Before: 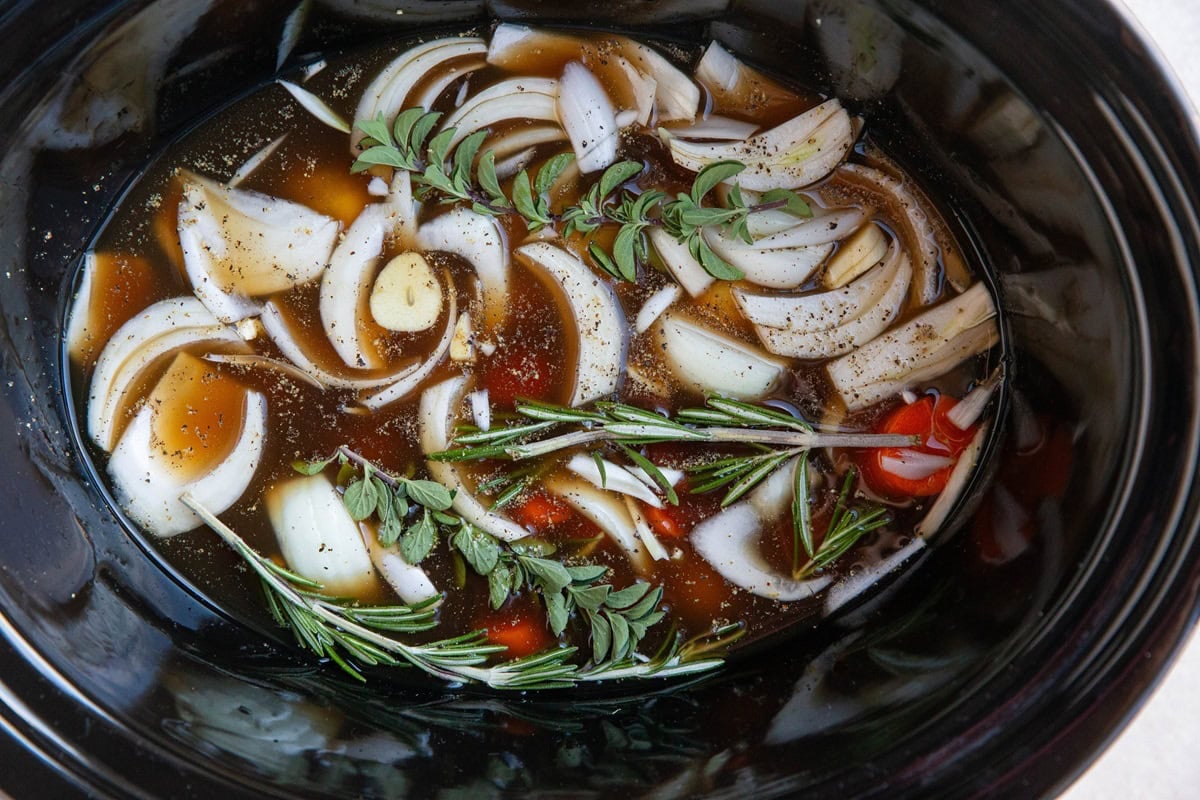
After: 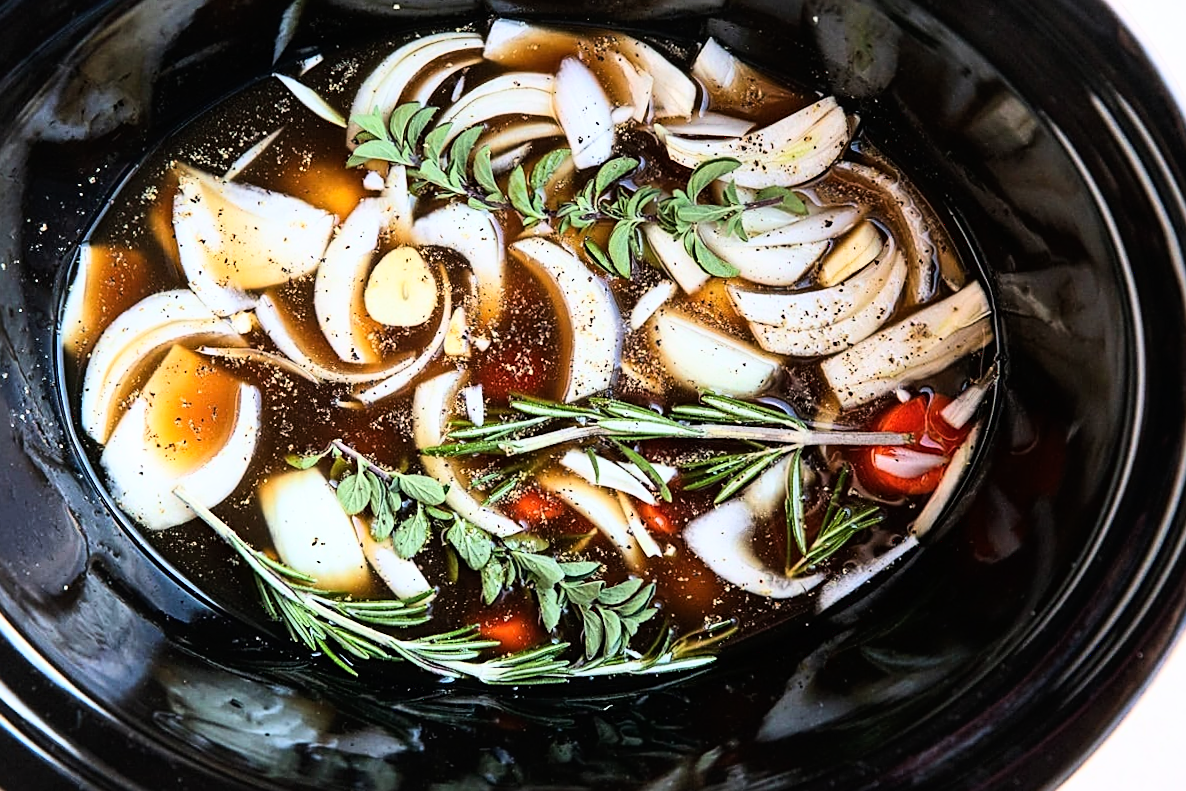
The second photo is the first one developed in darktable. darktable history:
sharpen: on, module defaults
exposure: exposure -0.218 EV, compensate exposure bias true, compensate highlight preservation false
base curve: curves: ch0 [(0, 0) (0.007, 0.004) (0.027, 0.03) (0.046, 0.07) (0.207, 0.54) (0.442, 0.872) (0.673, 0.972) (1, 1)]
crop and rotate: angle -0.43°
